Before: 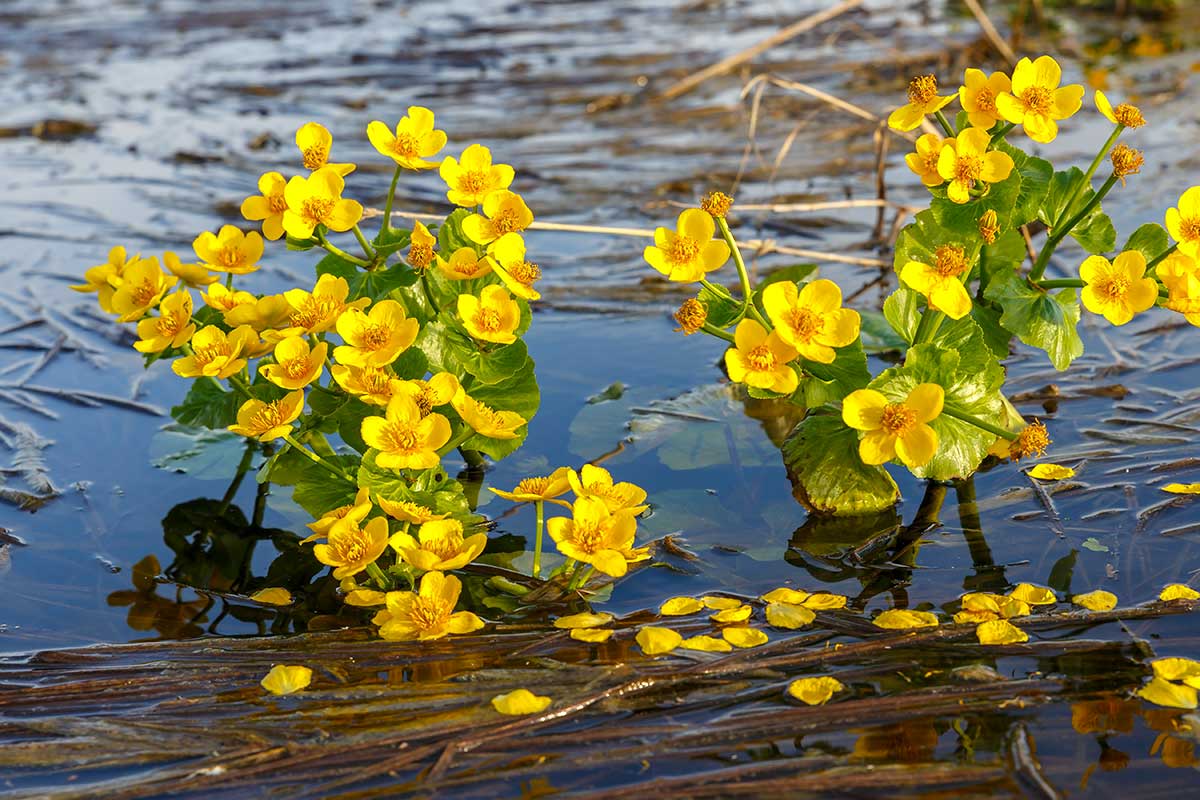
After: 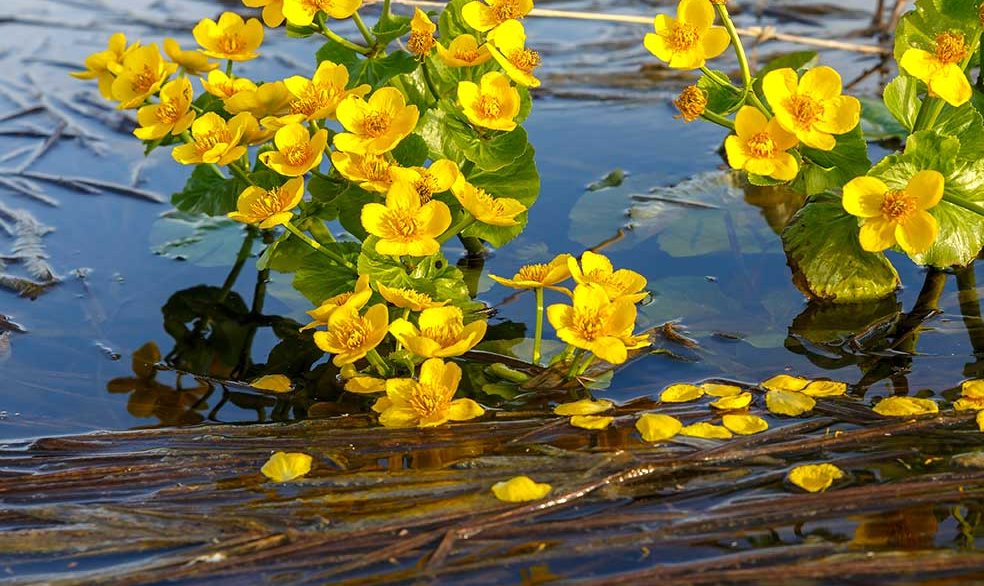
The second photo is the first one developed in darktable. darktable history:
tone equalizer: on, module defaults
crop: top 26.741%, right 17.993%
